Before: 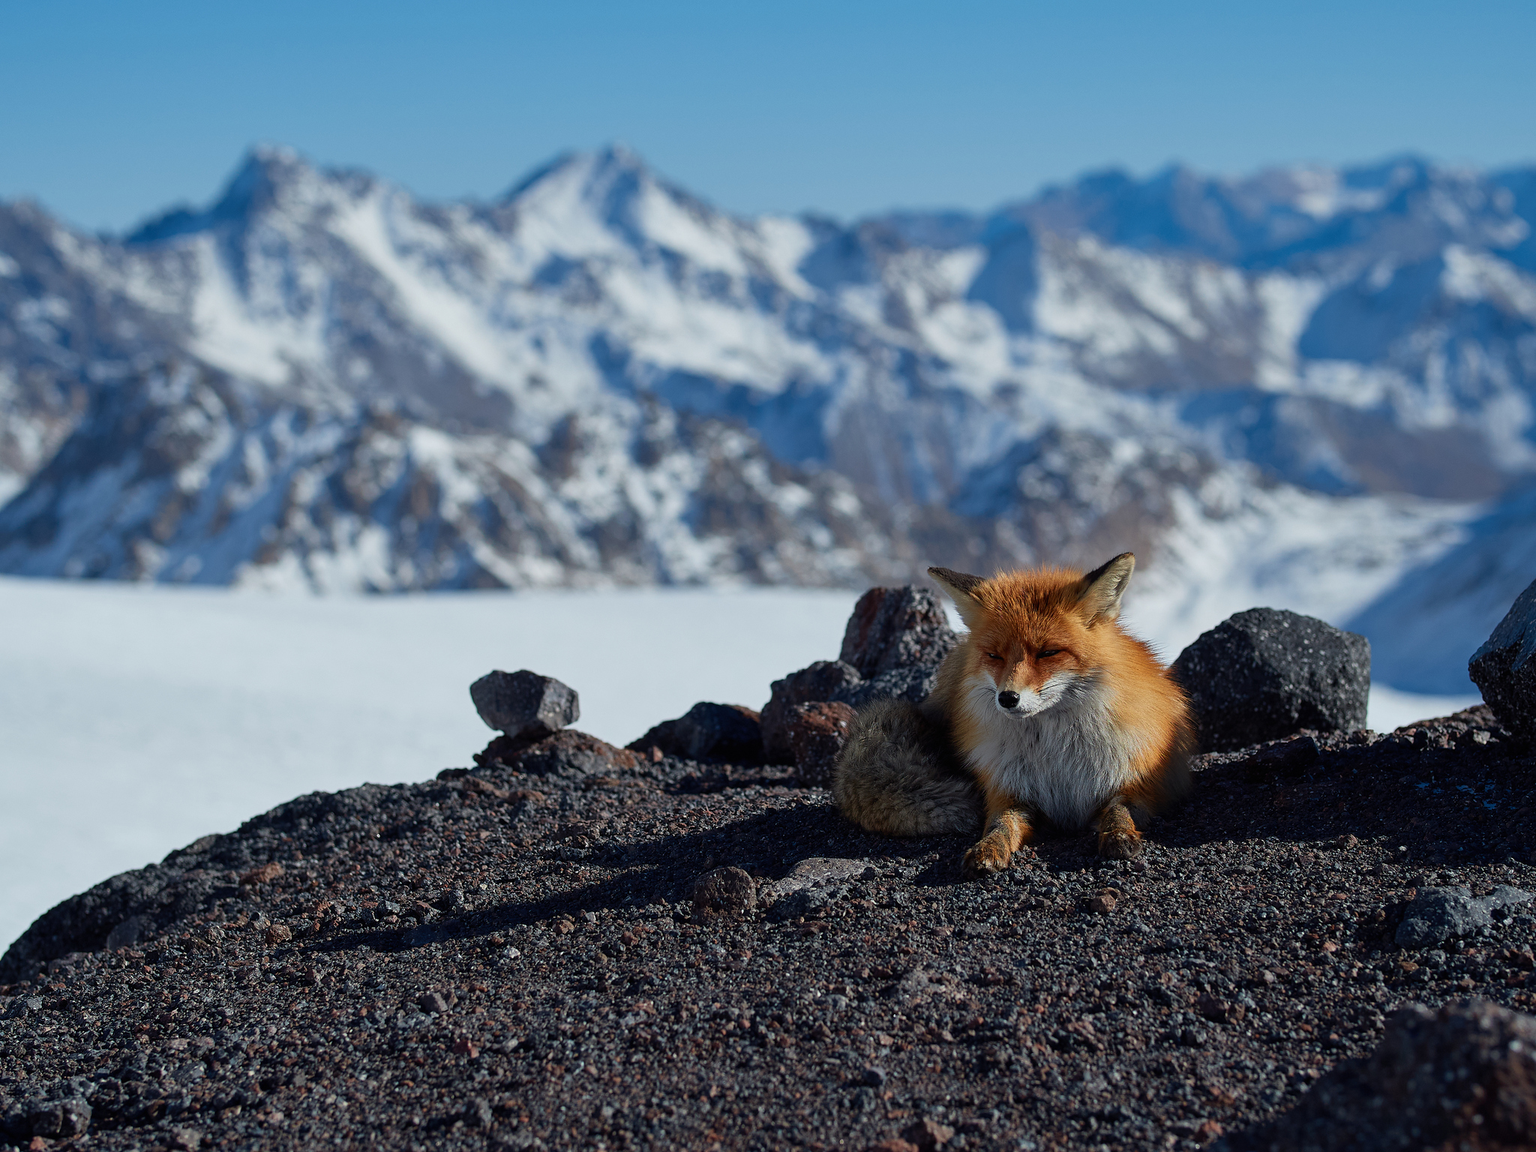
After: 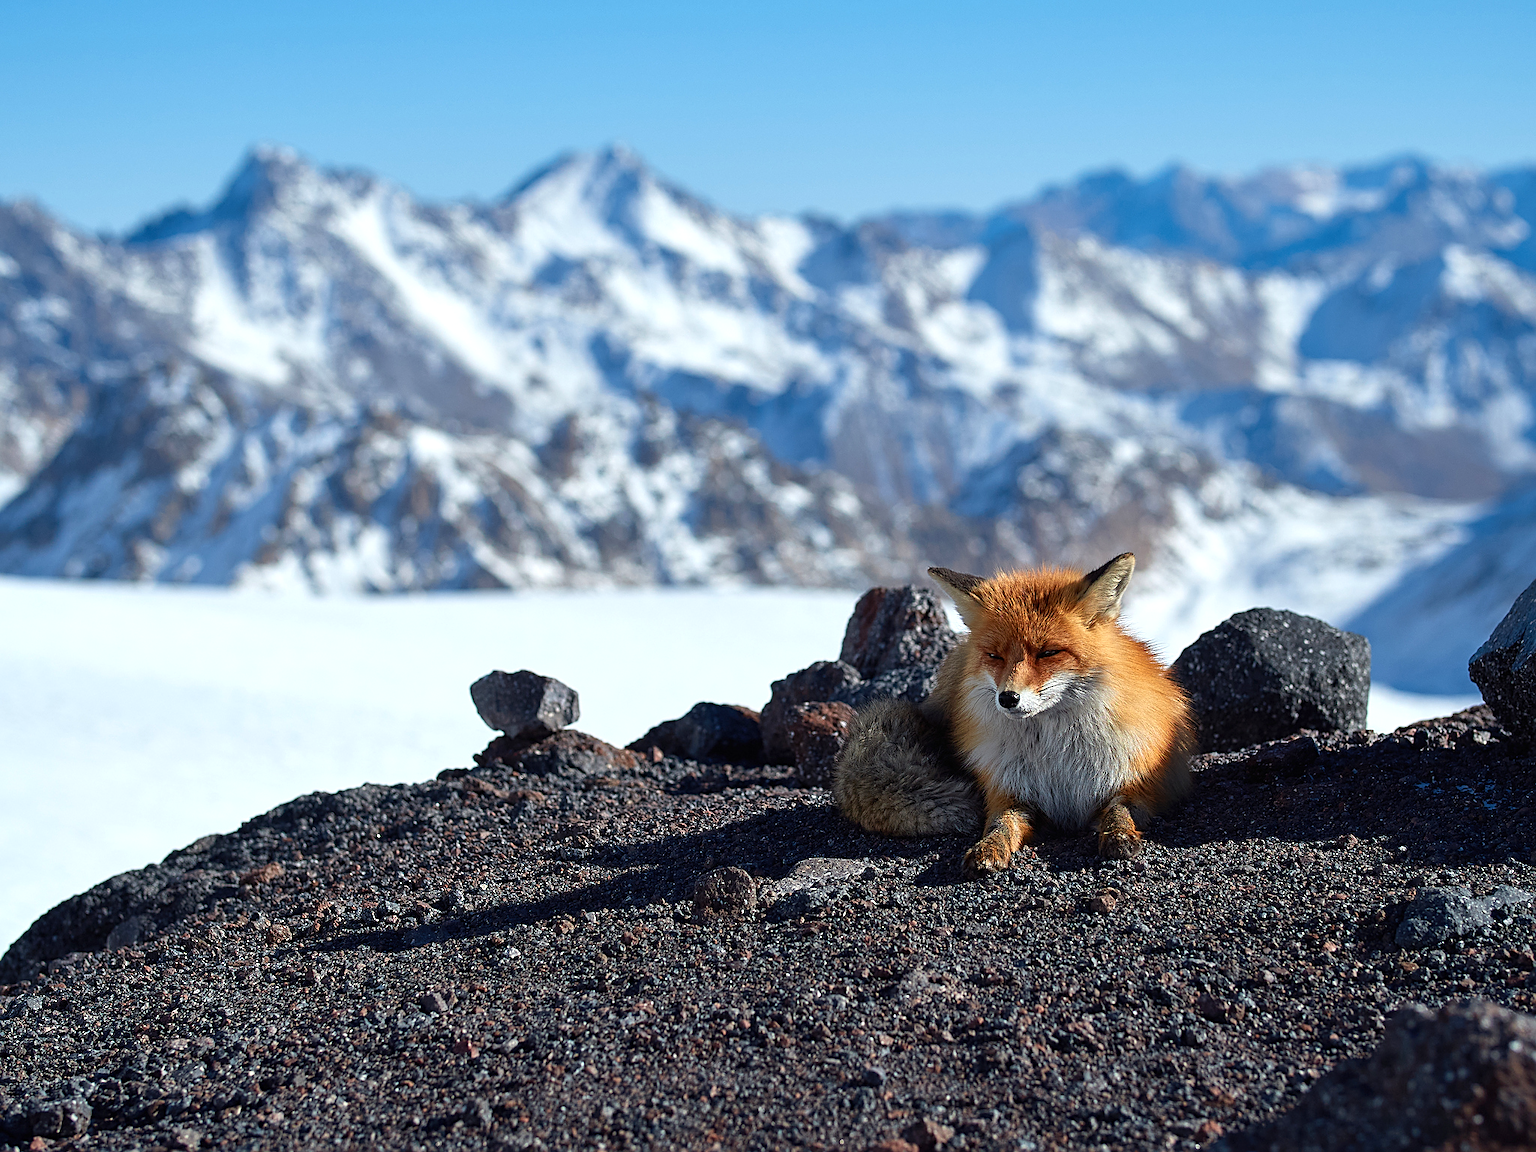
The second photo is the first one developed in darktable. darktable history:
sharpen: on, module defaults
exposure: exposure 0.636 EV, compensate highlight preservation false
